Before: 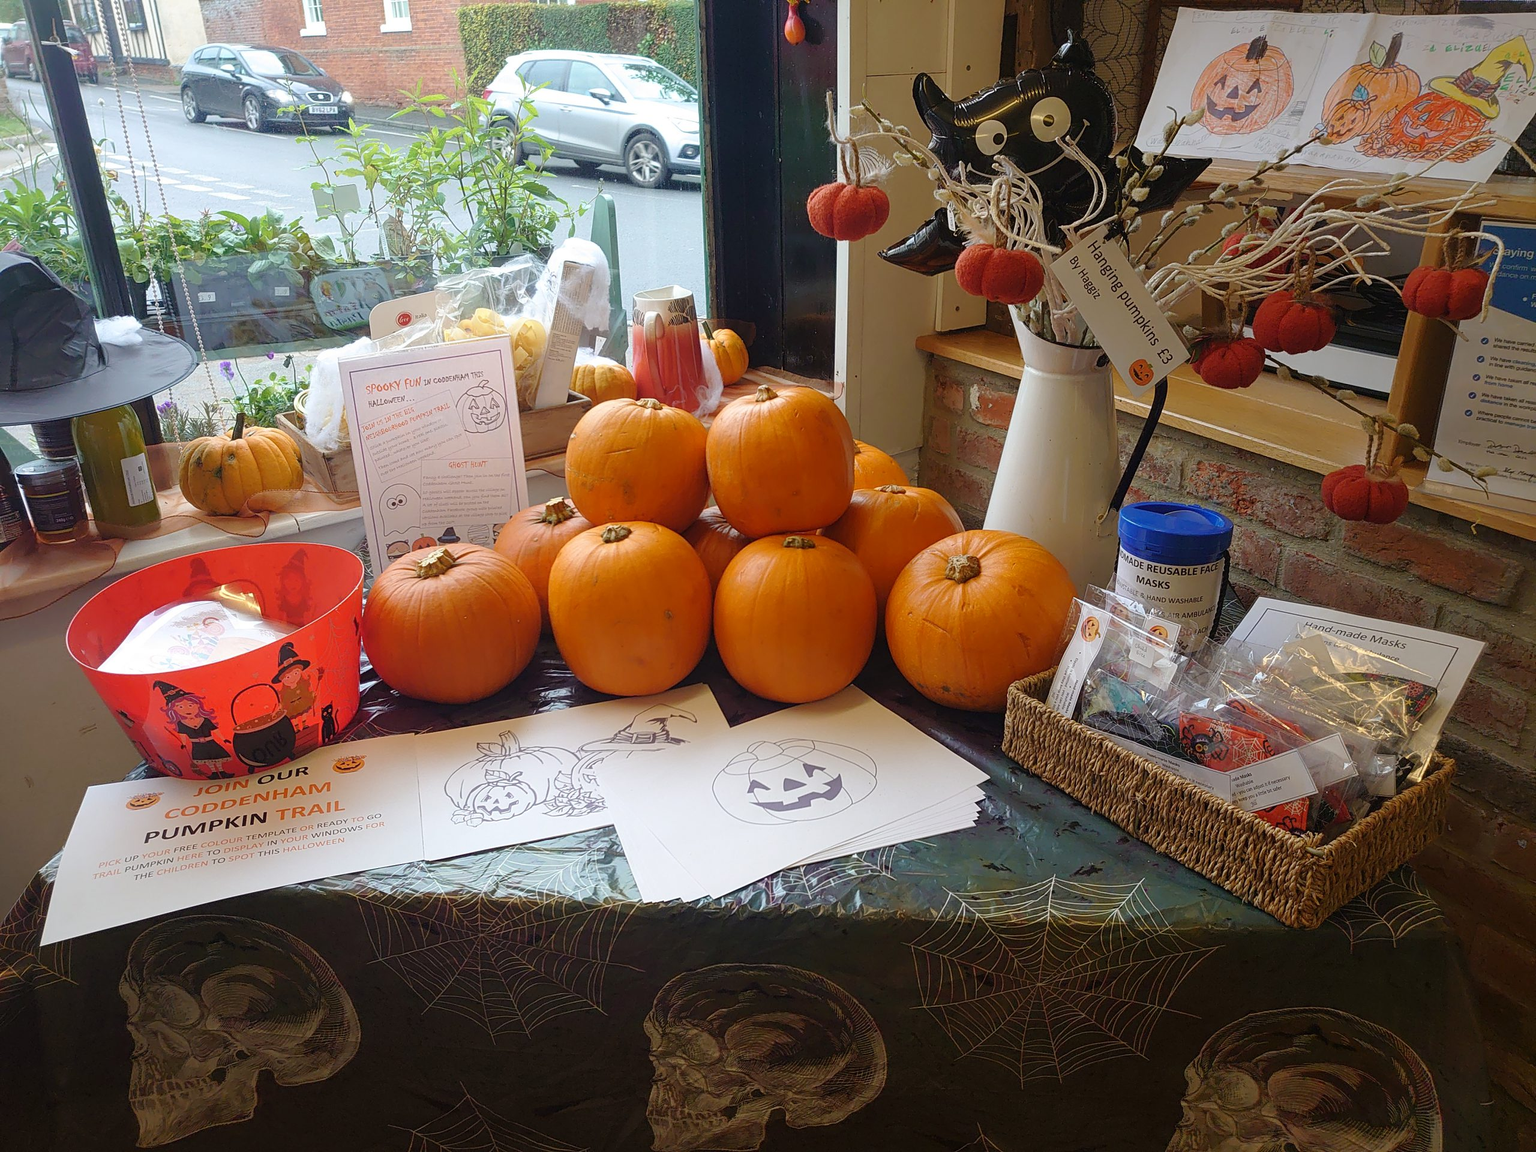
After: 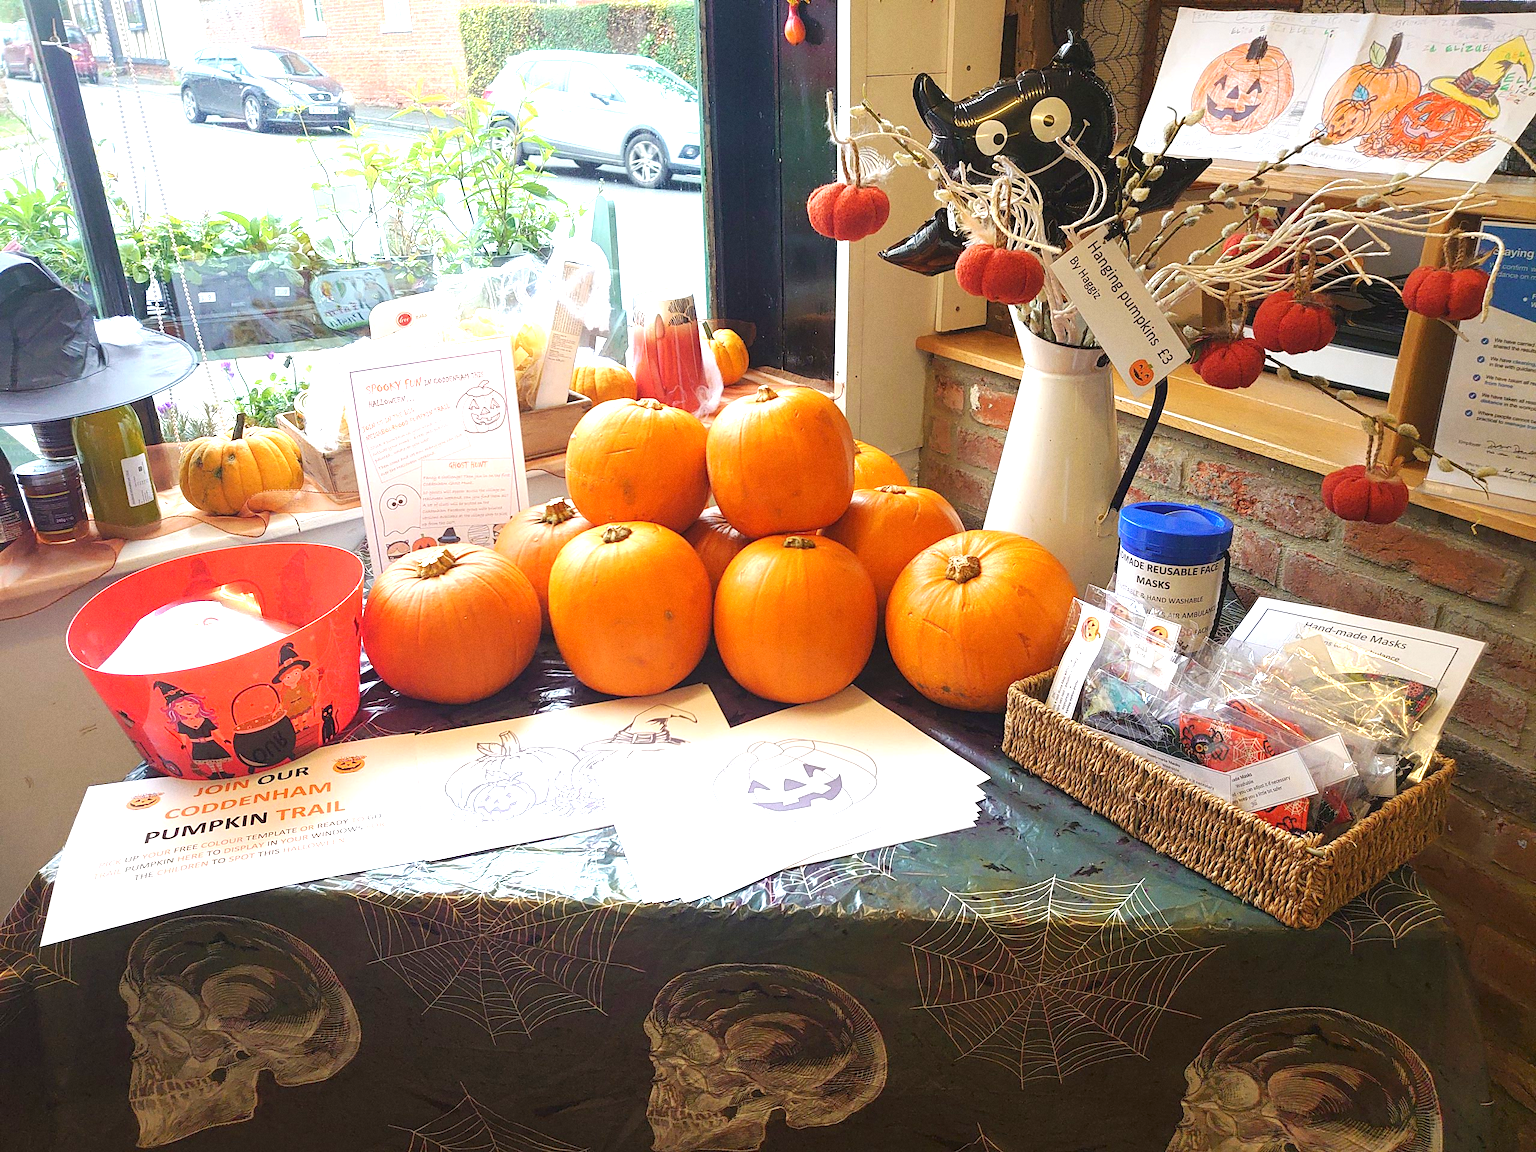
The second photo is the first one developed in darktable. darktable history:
exposure: black level correction 0, exposure 1.3 EV, compensate exposure bias true, compensate highlight preservation false
grain: coarseness 0.09 ISO
